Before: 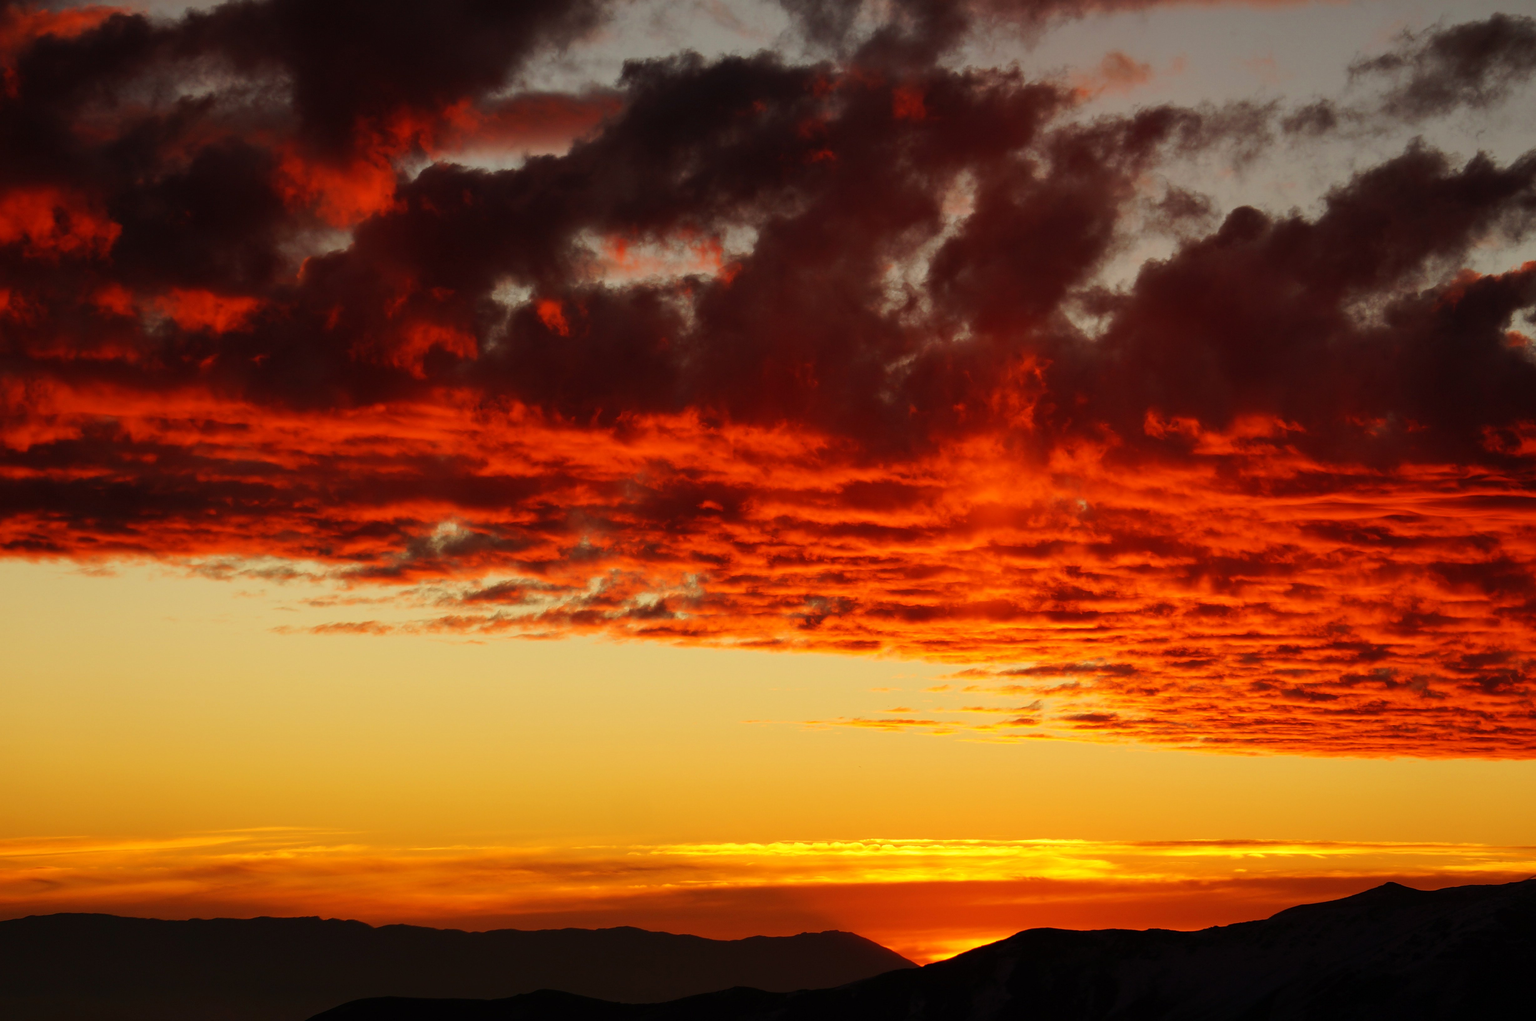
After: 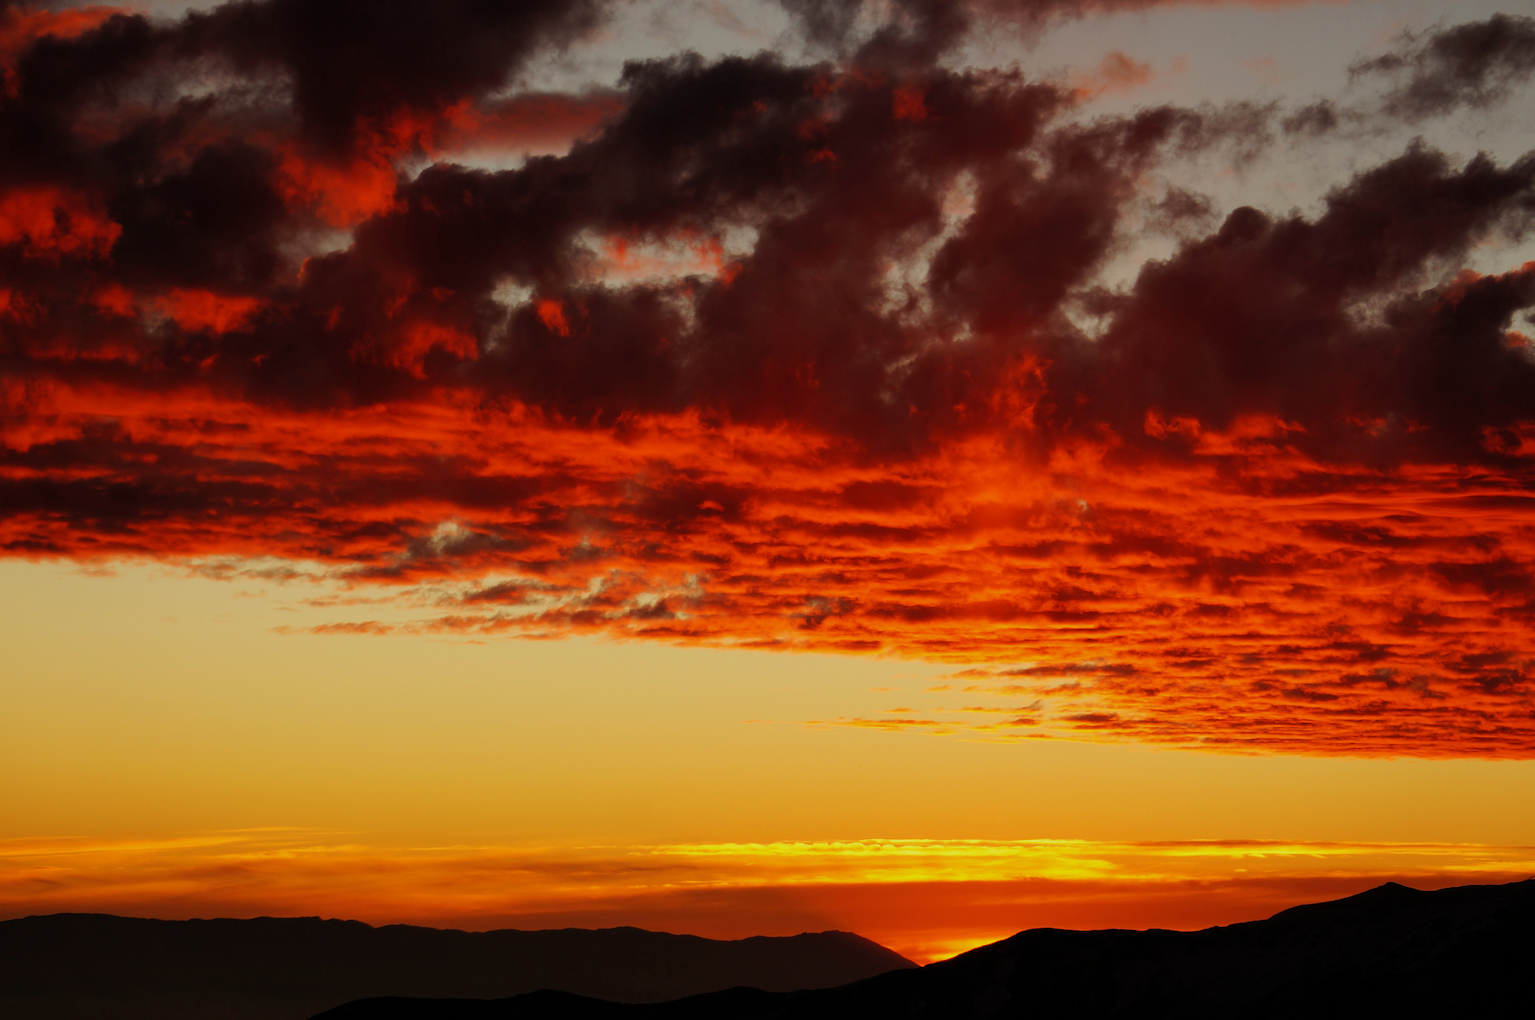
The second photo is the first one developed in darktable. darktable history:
filmic rgb: black relative exposure -15 EV, white relative exposure 3 EV, threshold 6 EV, target black luminance 0%, hardness 9.27, latitude 99%, contrast 0.912, shadows ↔ highlights balance 0.505%, add noise in highlights 0, color science v3 (2019), use custom middle-gray values true, iterations of high-quality reconstruction 0, contrast in highlights soft, enable highlight reconstruction true
